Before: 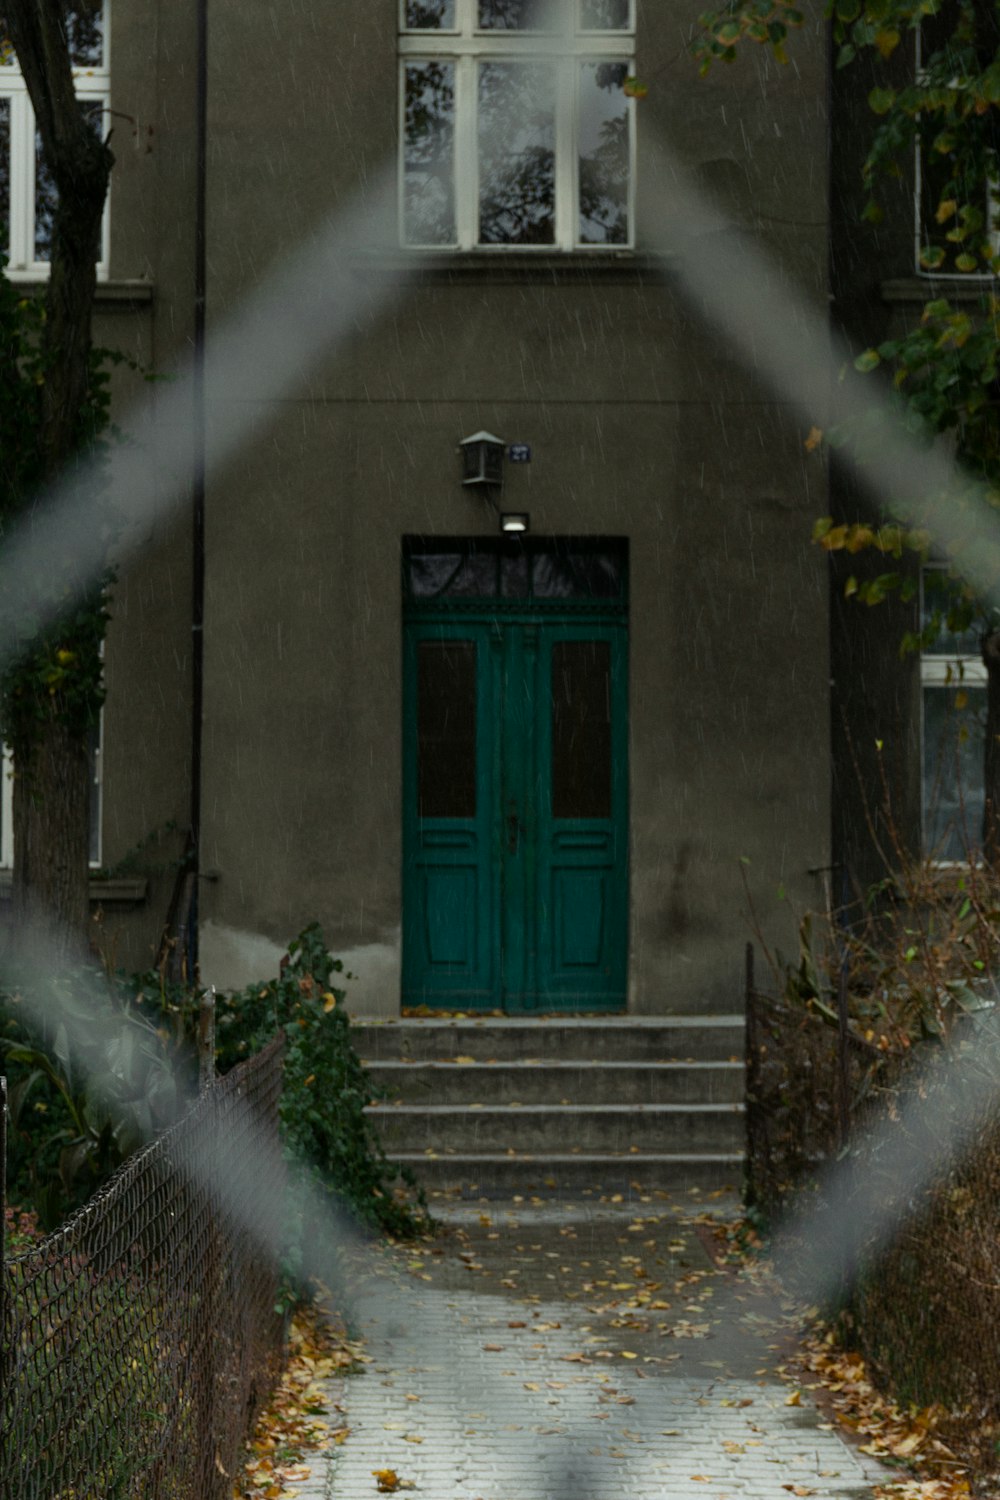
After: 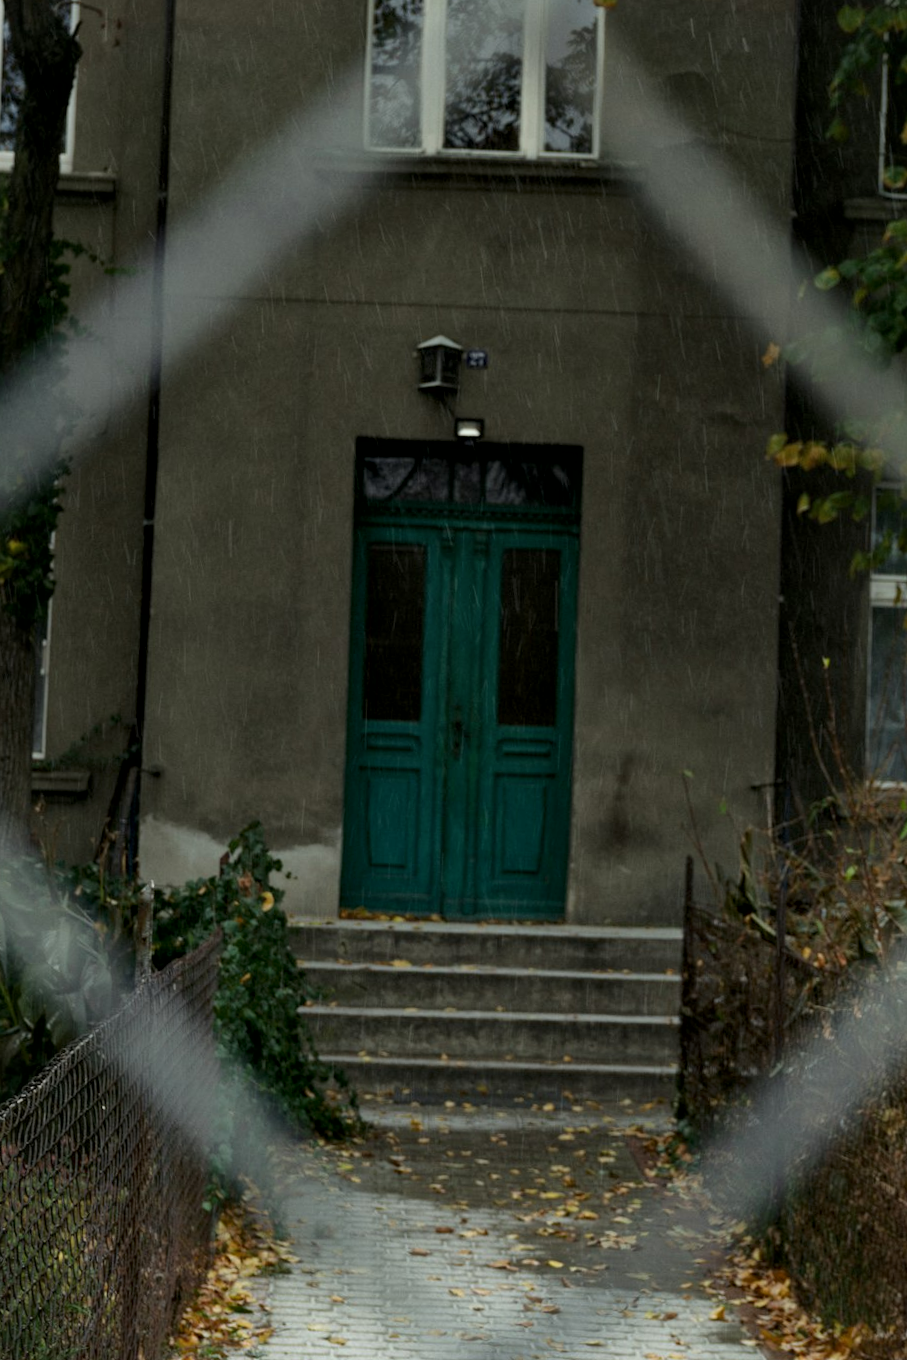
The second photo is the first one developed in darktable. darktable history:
crop and rotate: angle -1.96°, left 3.097%, top 4.154%, right 1.586%, bottom 0.529%
local contrast: mode bilateral grid, contrast 20, coarseness 50, detail 132%, midtone range 0.2
